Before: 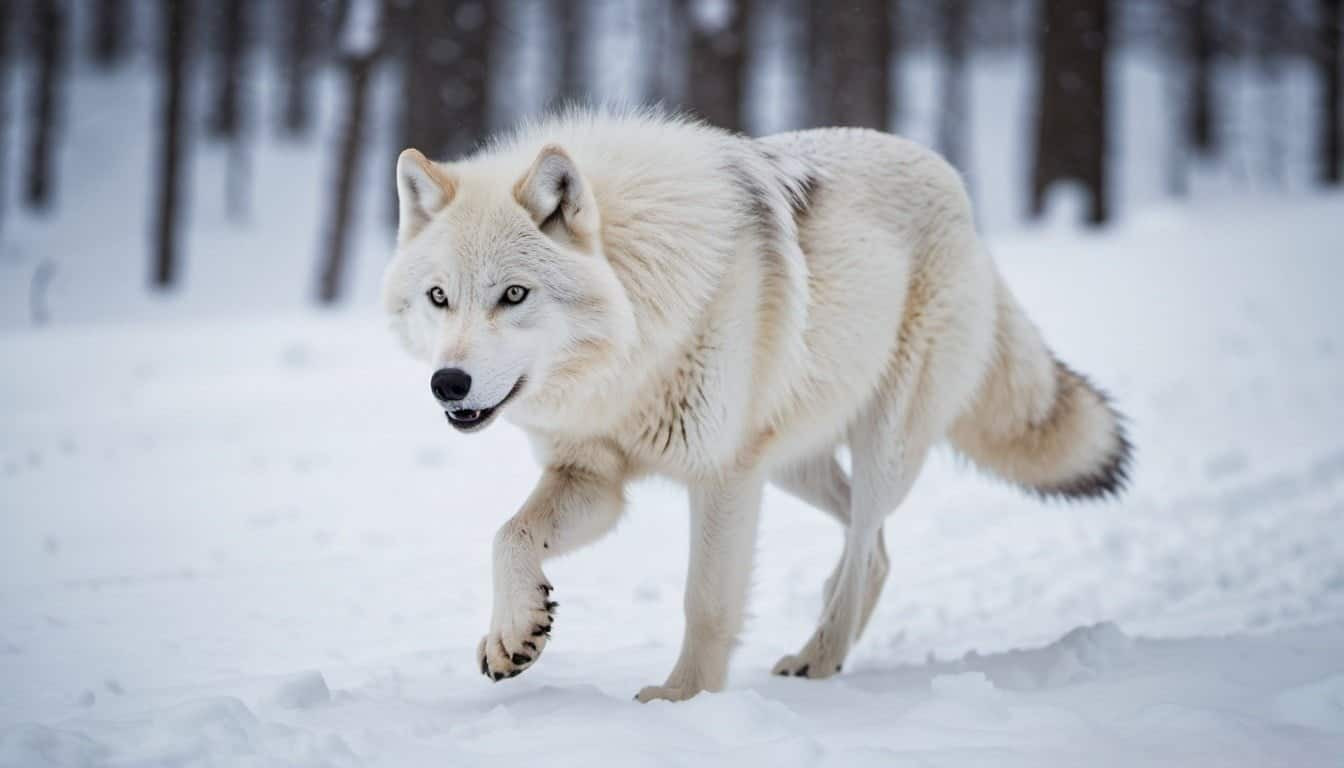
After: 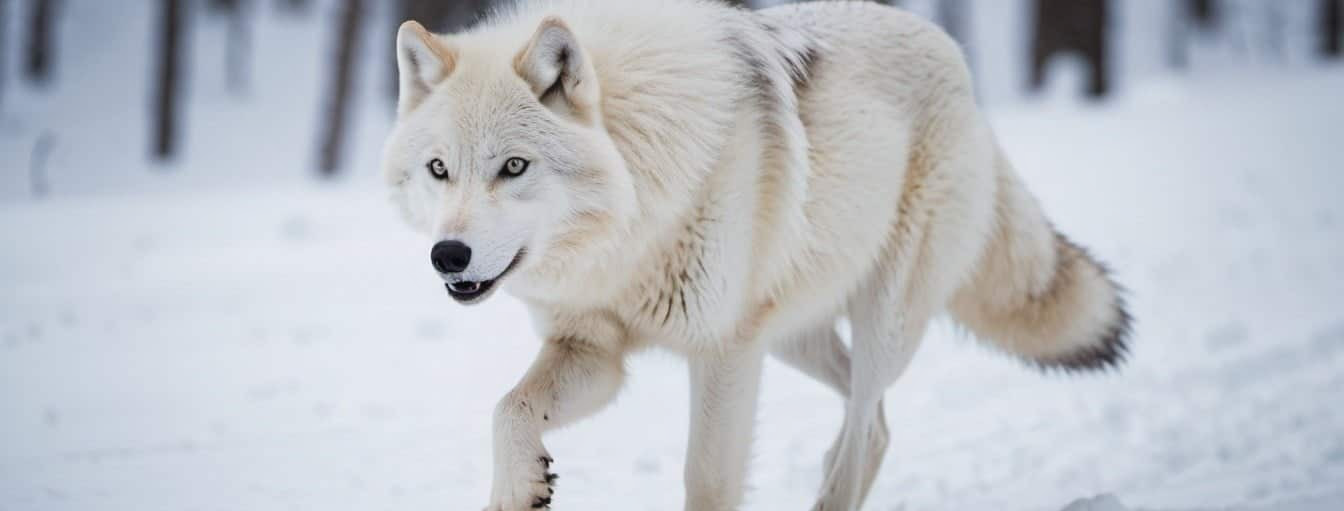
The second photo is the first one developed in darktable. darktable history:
contrast equalizer: octaves 7, y [[0.6 ×6], [0.55 ×6], [0 ×6], [0 ×6], [0 ×6]], mix -0.2
crop: top 16.727%, bottom 16.727%
